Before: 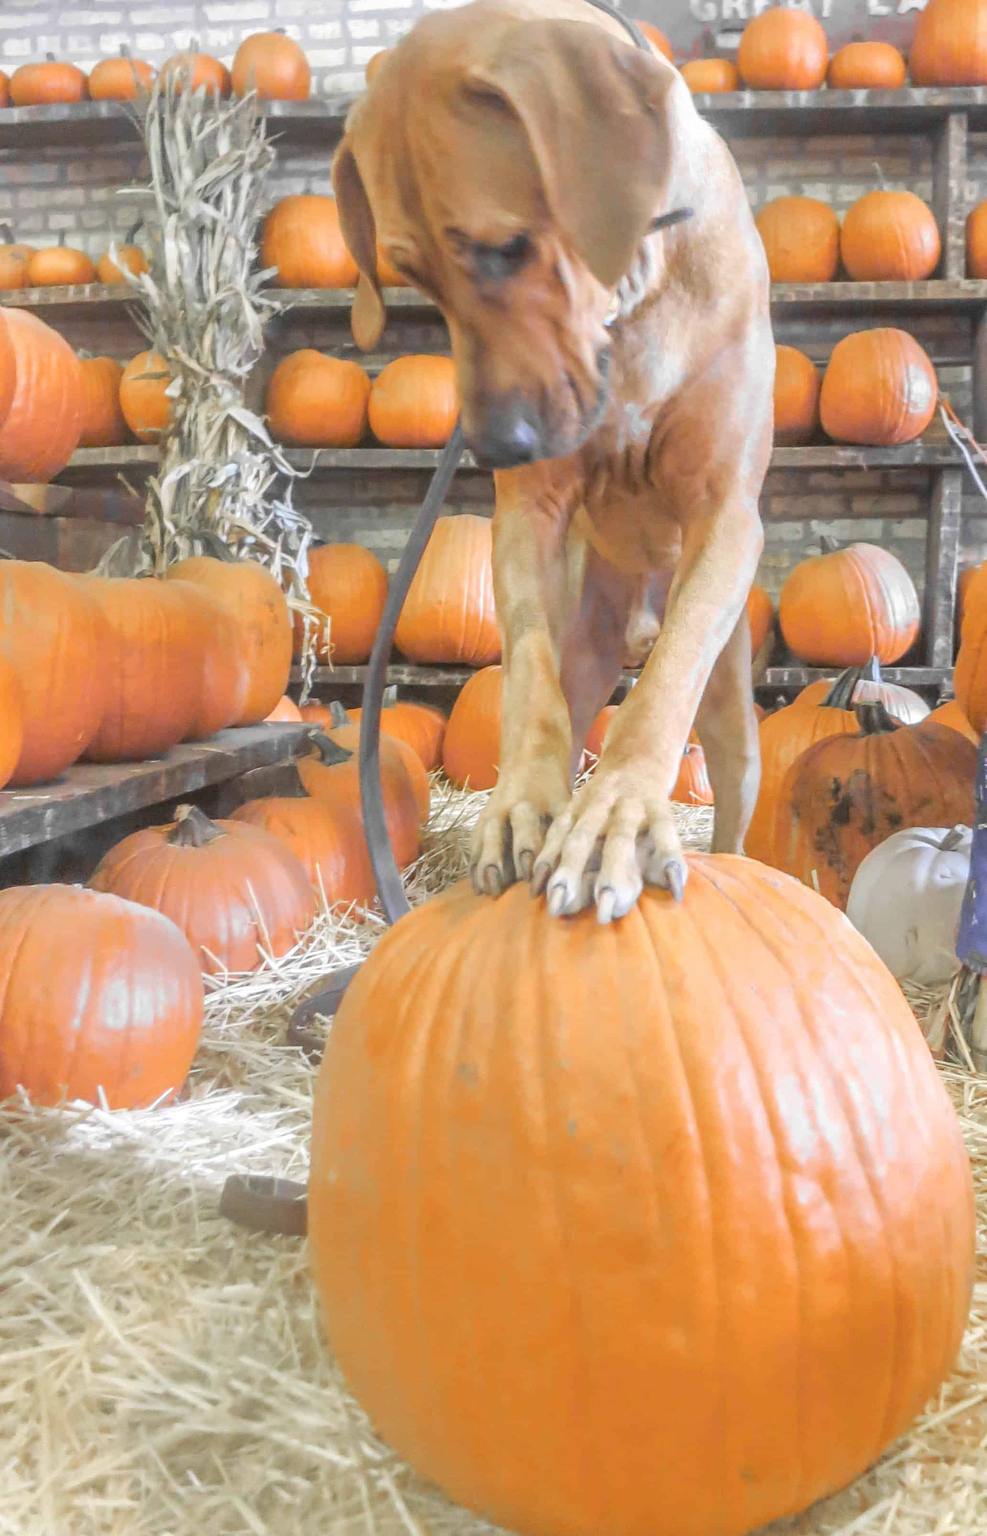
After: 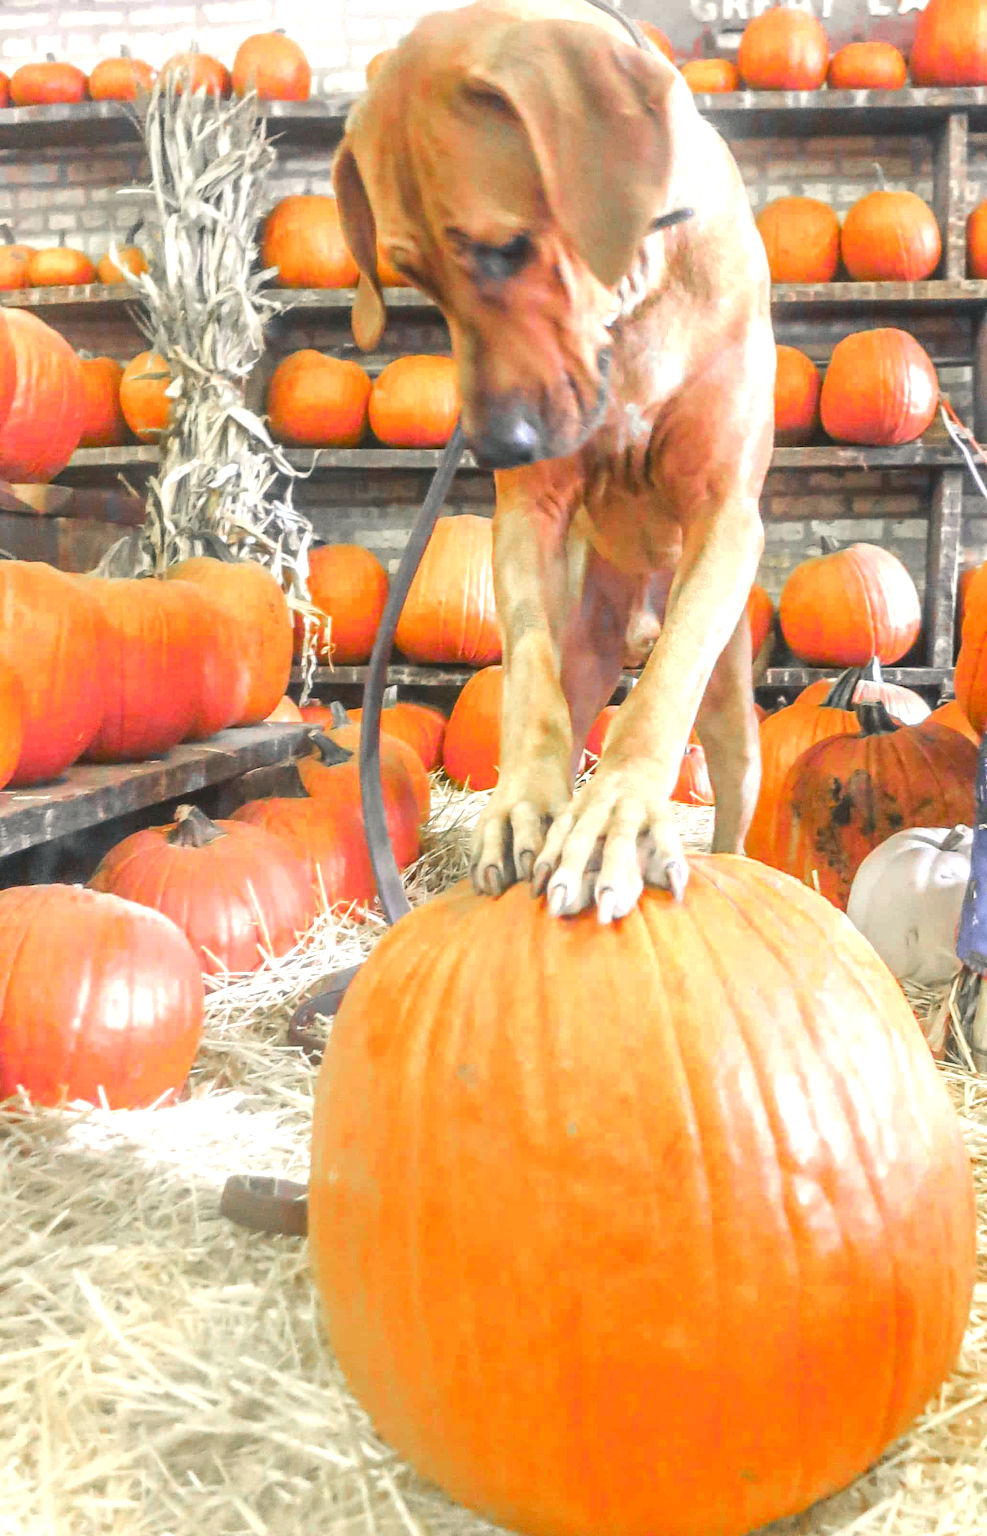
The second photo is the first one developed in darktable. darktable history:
tone equalizer: -8 EV -0.75 EV, -7 EV -0.7 EV, -6 EV -0.6 EV, -5 EV -0.4 EV, -3 EV 0.4 EV, -2 EV 0.6 EV, -1 EV 0.7 EV, +0 EV 0.75 EV, edges refinement/feathering 500, mask exposure compensation -1.57 EV, preserve details no
color balance rgb: shadows lift › chroma 2%, shadows lift › hue 219.6°, power › hue 313.2°, highlights gain › chroma 3%, highlights gain › hue 75.6°, global offset › luminance 0.5%, perceptual saturation grading › global saturation 15.33%, perceptual saturation grading › highlights -19.33%, perceptual saturation grading › shadows 20%, global vibrance 20%
color zones: curves: ch0 [(0, 0.466) (0.128, 0.466) (0.25, 0.5) (0.375, 0.456) (0.5, 0.5) (0.625, 0.5) (0.737, 0.652) (0.875, 0.5)]; ch1 [(0, 0.603) (0.125, 0.618) (0.261, 0.348) (0.372, 0.353) (0.497, 0.363) (0.611, 0.45) (0.731, 0.427) (0.875, 0.518) (0.998, 0.652)]; ch2 [(0, 0.559) (0.125, 0.451) (0.253, 0.564) (0.37, 0.578) (0.5, 0.466) (0.625, 0.471) (0.731, 0.471) (0.88, 0.485)]
